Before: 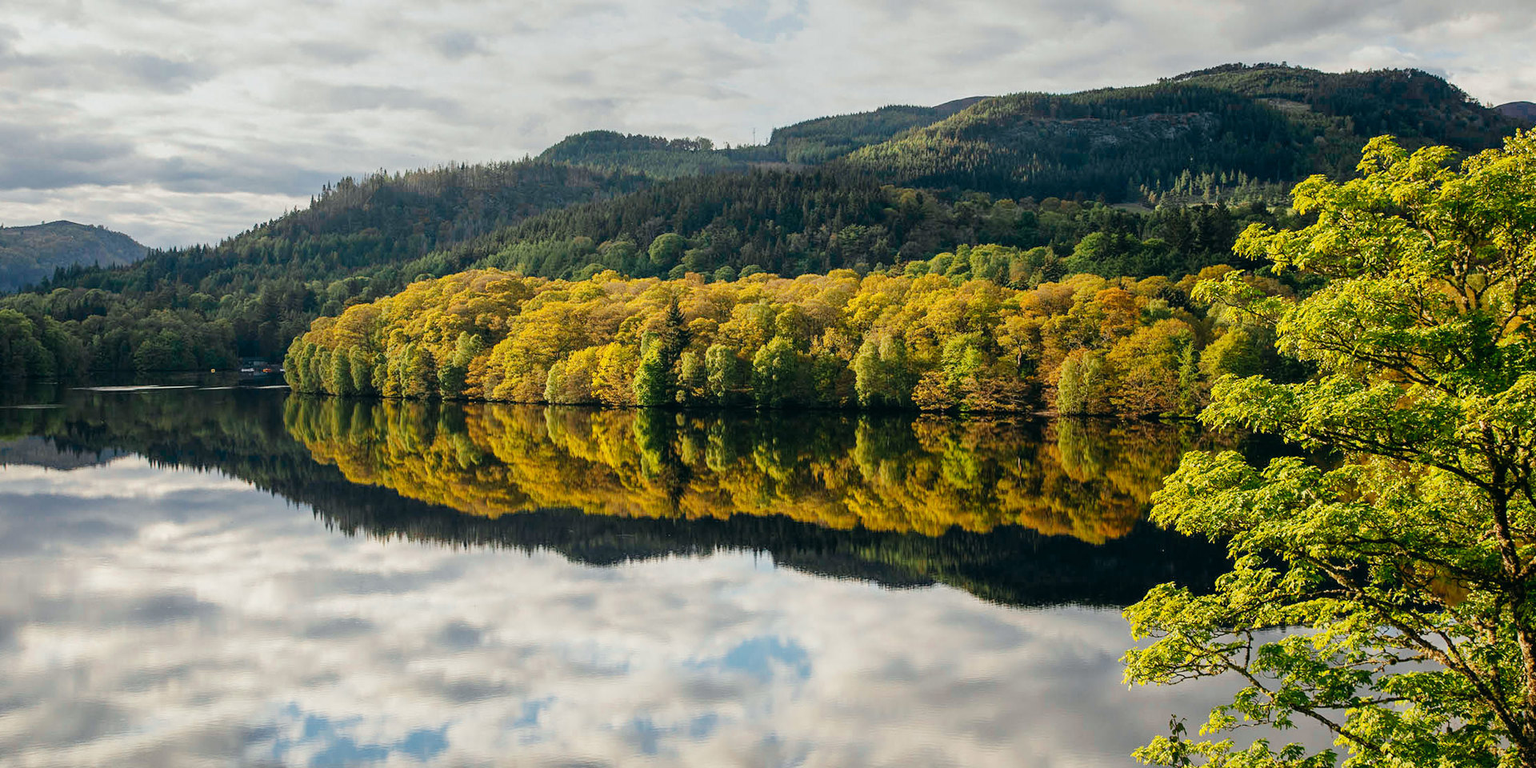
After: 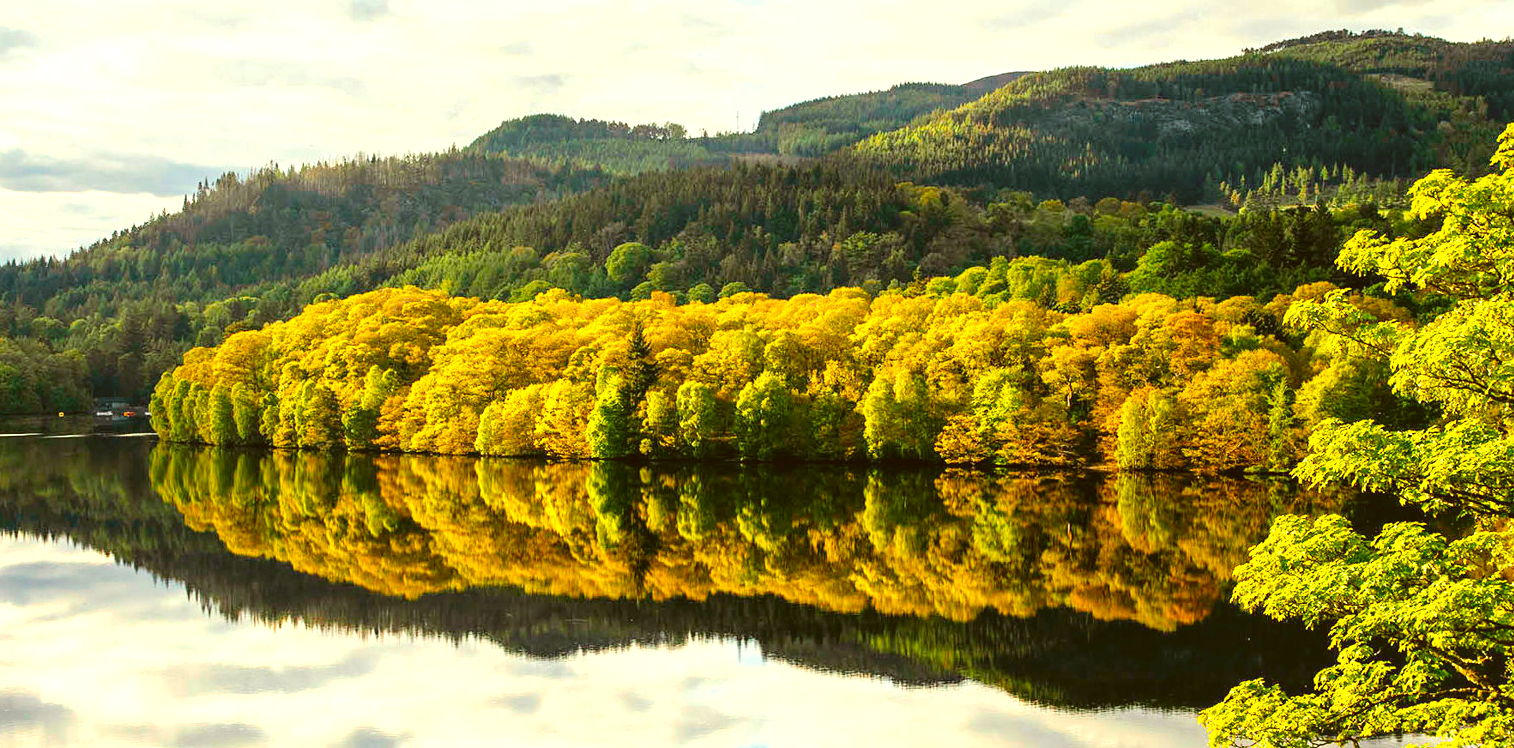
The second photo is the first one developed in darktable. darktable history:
color correction: highlights a* -6.03, highlights b* 9.32, shadows a* 10.44, shadows b* 23.18
shadows and highlights: shadows 62.79, white point adjustment 0.428, highlights -34.29, compress 83.76%, shadows color adjustment 98.02%, highlights color adjustment 58.05%
crop and rotate: left 10.695%, top 5.139%, right 10.442%, bottom 16.86%
color balance rgb: highlights gain › chroma 1.382%, highlights gain › hue 51.04°, perceptual saturation grading › global saturation 25.177%, global vibrance 29.599%
exposure: black level correction 0, exposure 0.897 EV, compensate highlight preservation false
